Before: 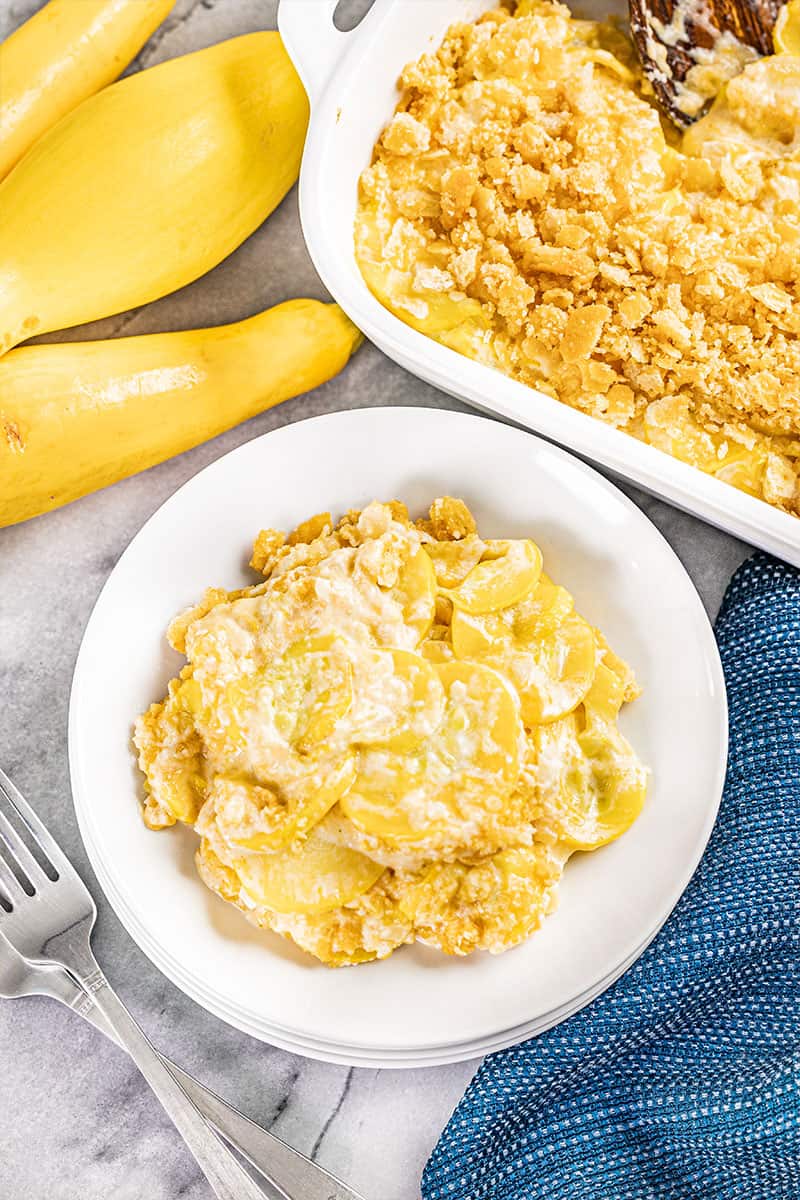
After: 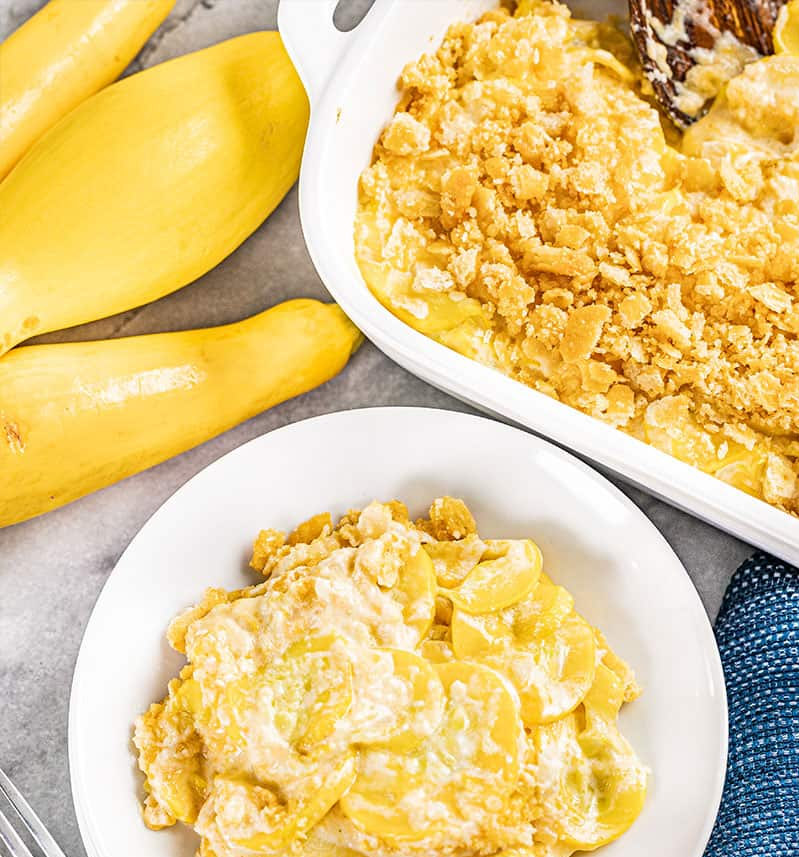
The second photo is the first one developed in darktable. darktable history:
crop: right 0.001%, bottom 28.527%
